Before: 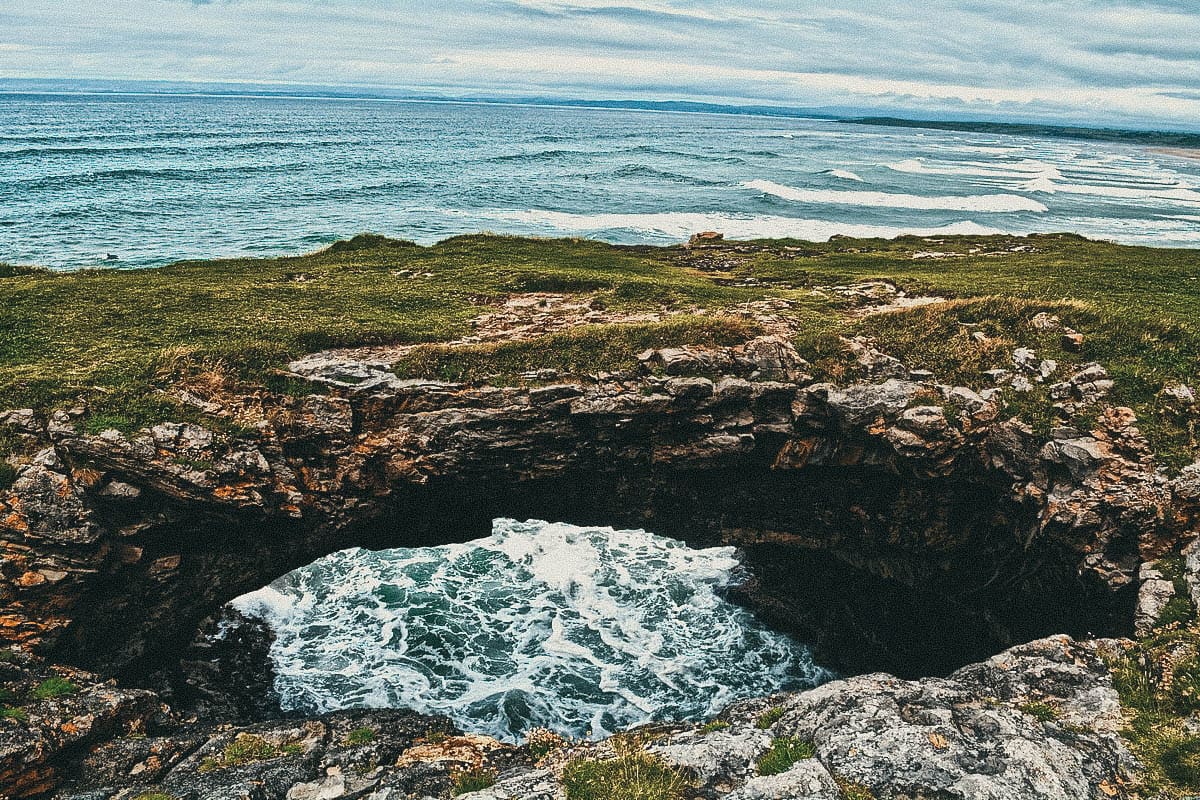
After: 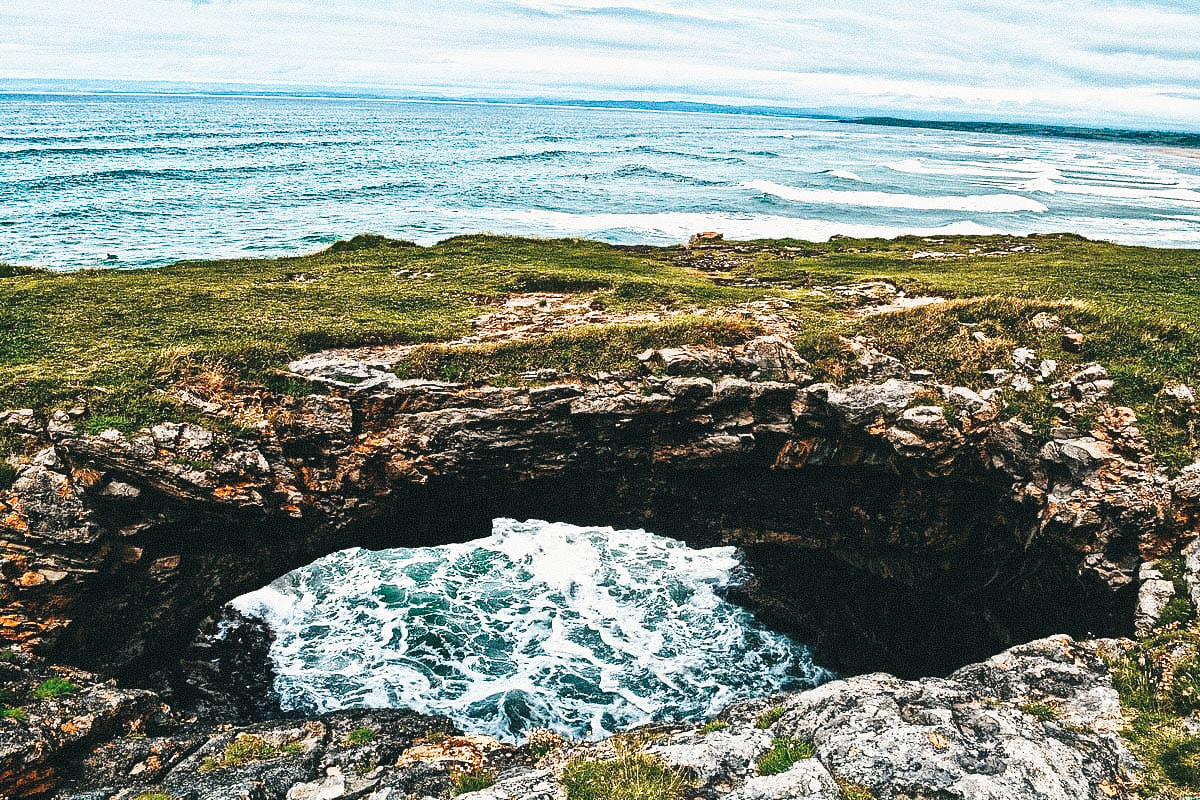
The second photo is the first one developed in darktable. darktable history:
white balance: red 1.004, blue 1.024
base curve: curves: ch0 [(0, 0) (0.036, 0.037) (0.121, 0.228) (0.46, 0.76) (0.859, 0.983) (1, 1)], preserve colors none
